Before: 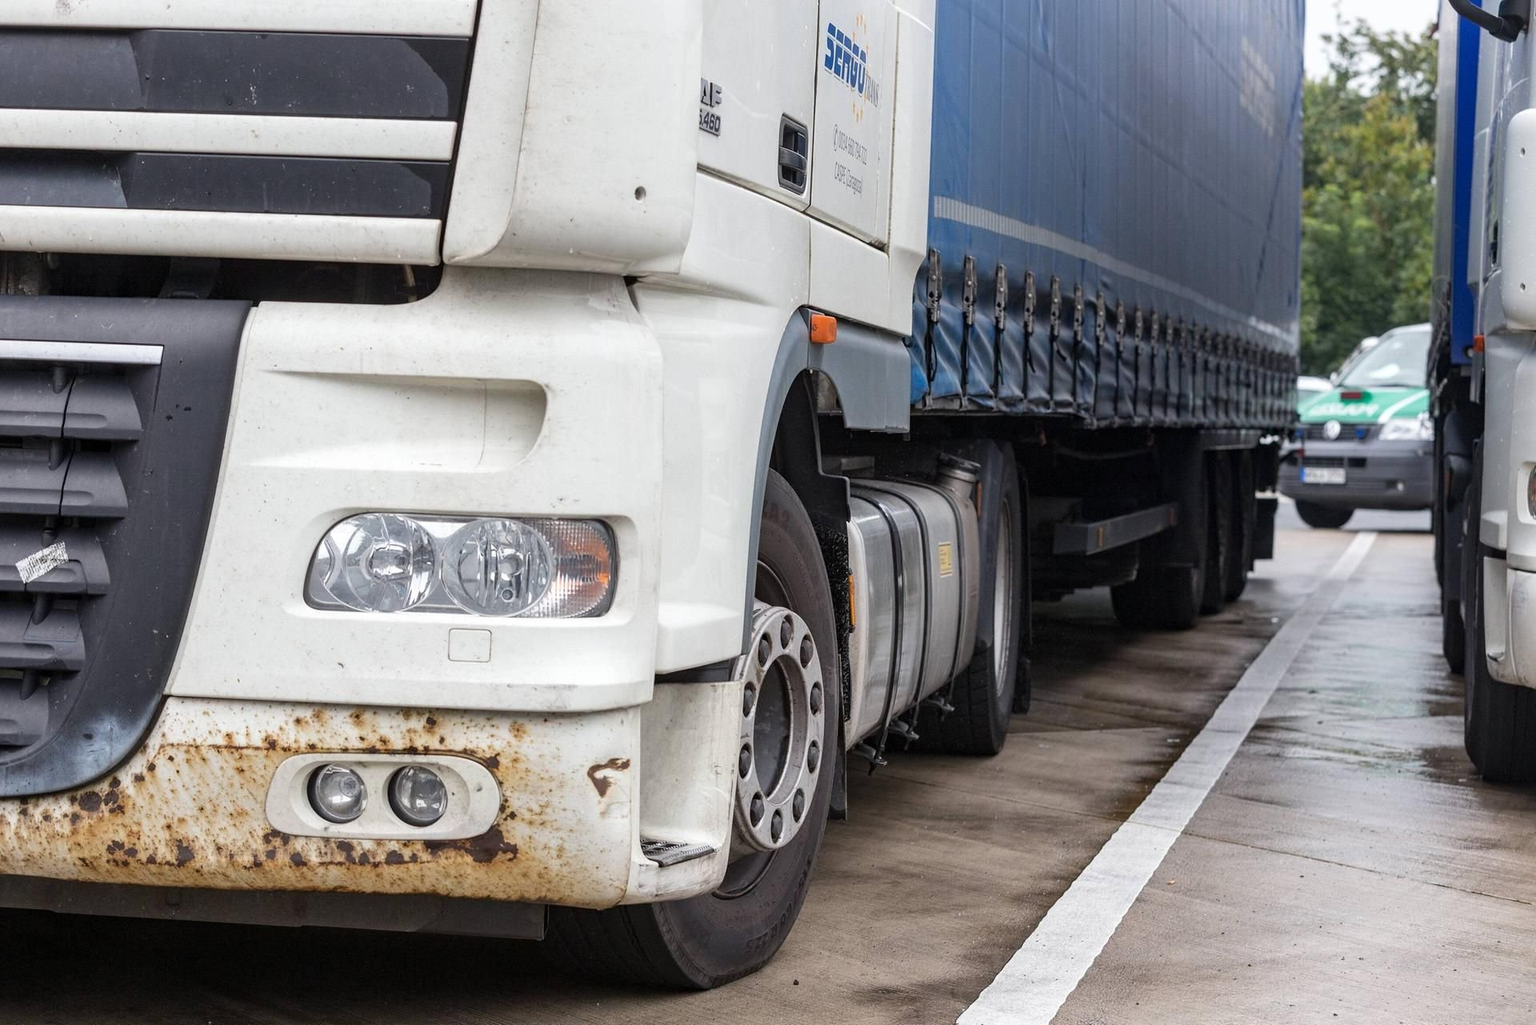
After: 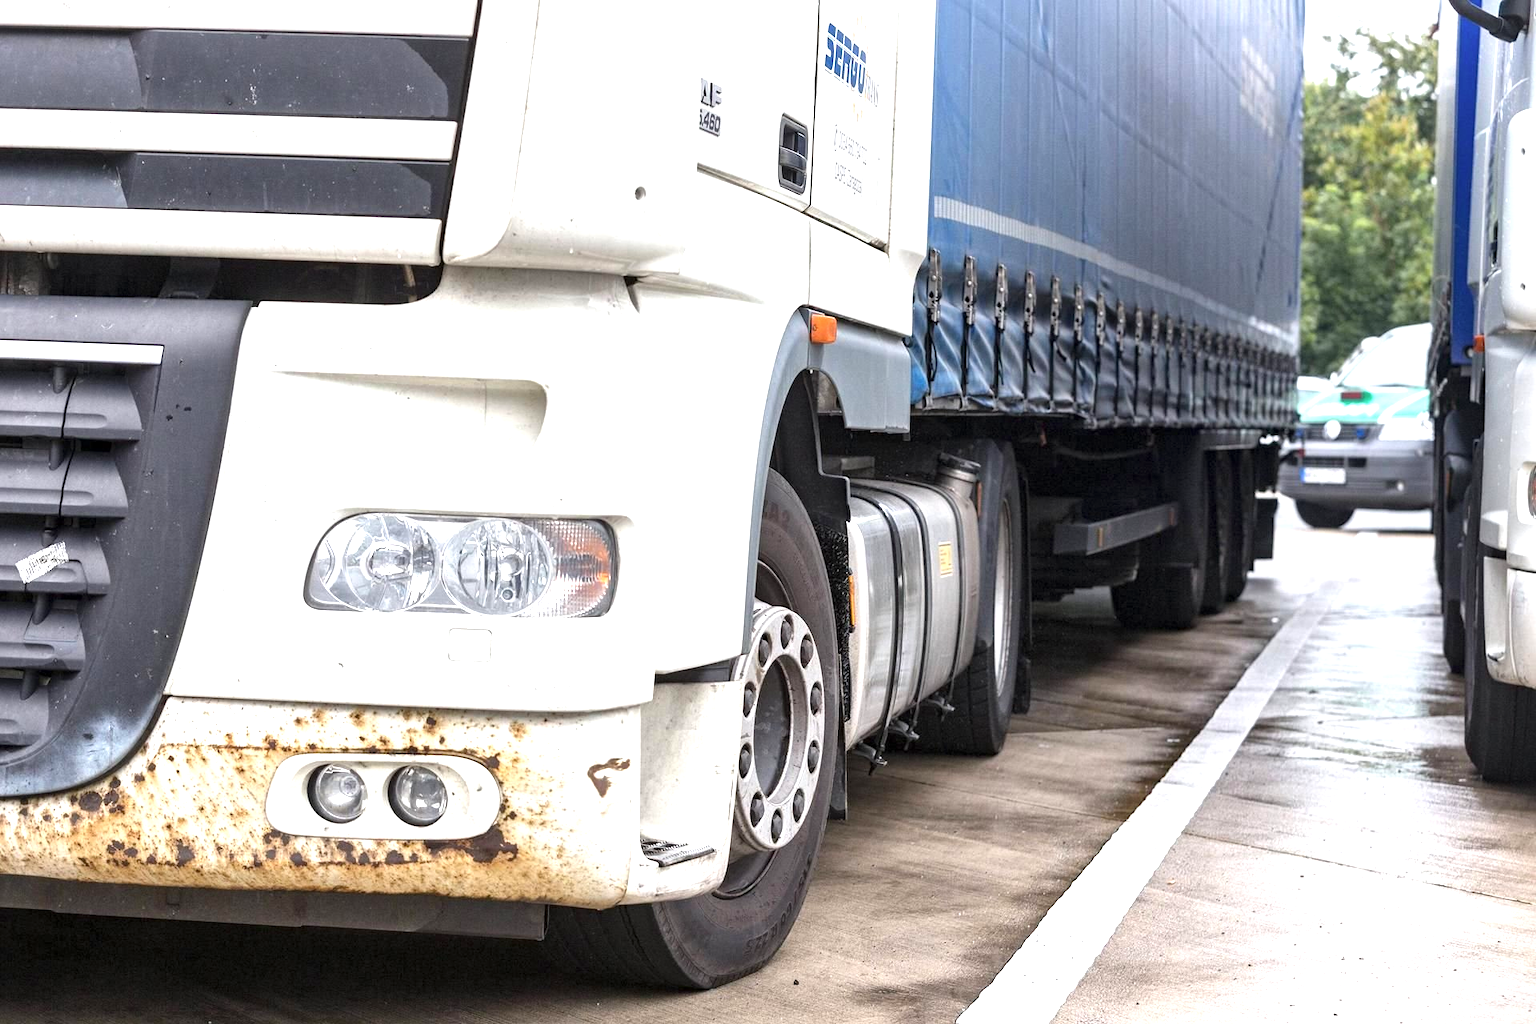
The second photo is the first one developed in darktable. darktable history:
local contrast: mode bilateral grid, contrast 20, coarseness 50, detail 120%, midtone range 0.2
color balance rgb: perceptual saturation grading › global saturation 10%, global vibrance 10%
exposure: black level correction 0, exposure 1.1 EV, compensate exposure bias true, compensate highlight preservation false
contrast brightness saturation: saturation -0.17
